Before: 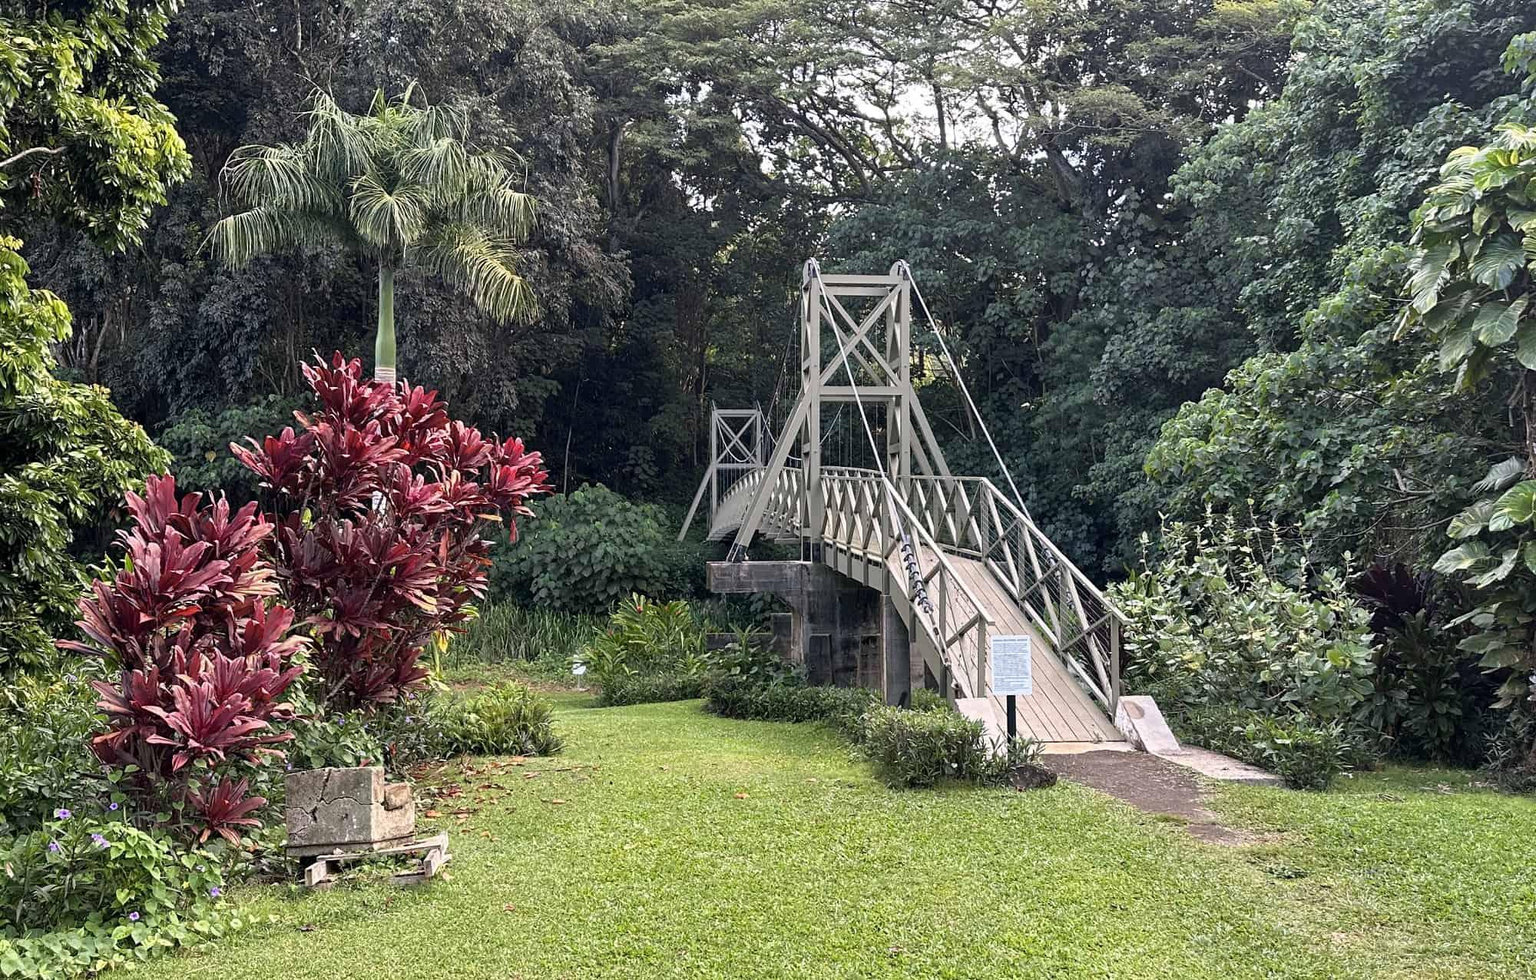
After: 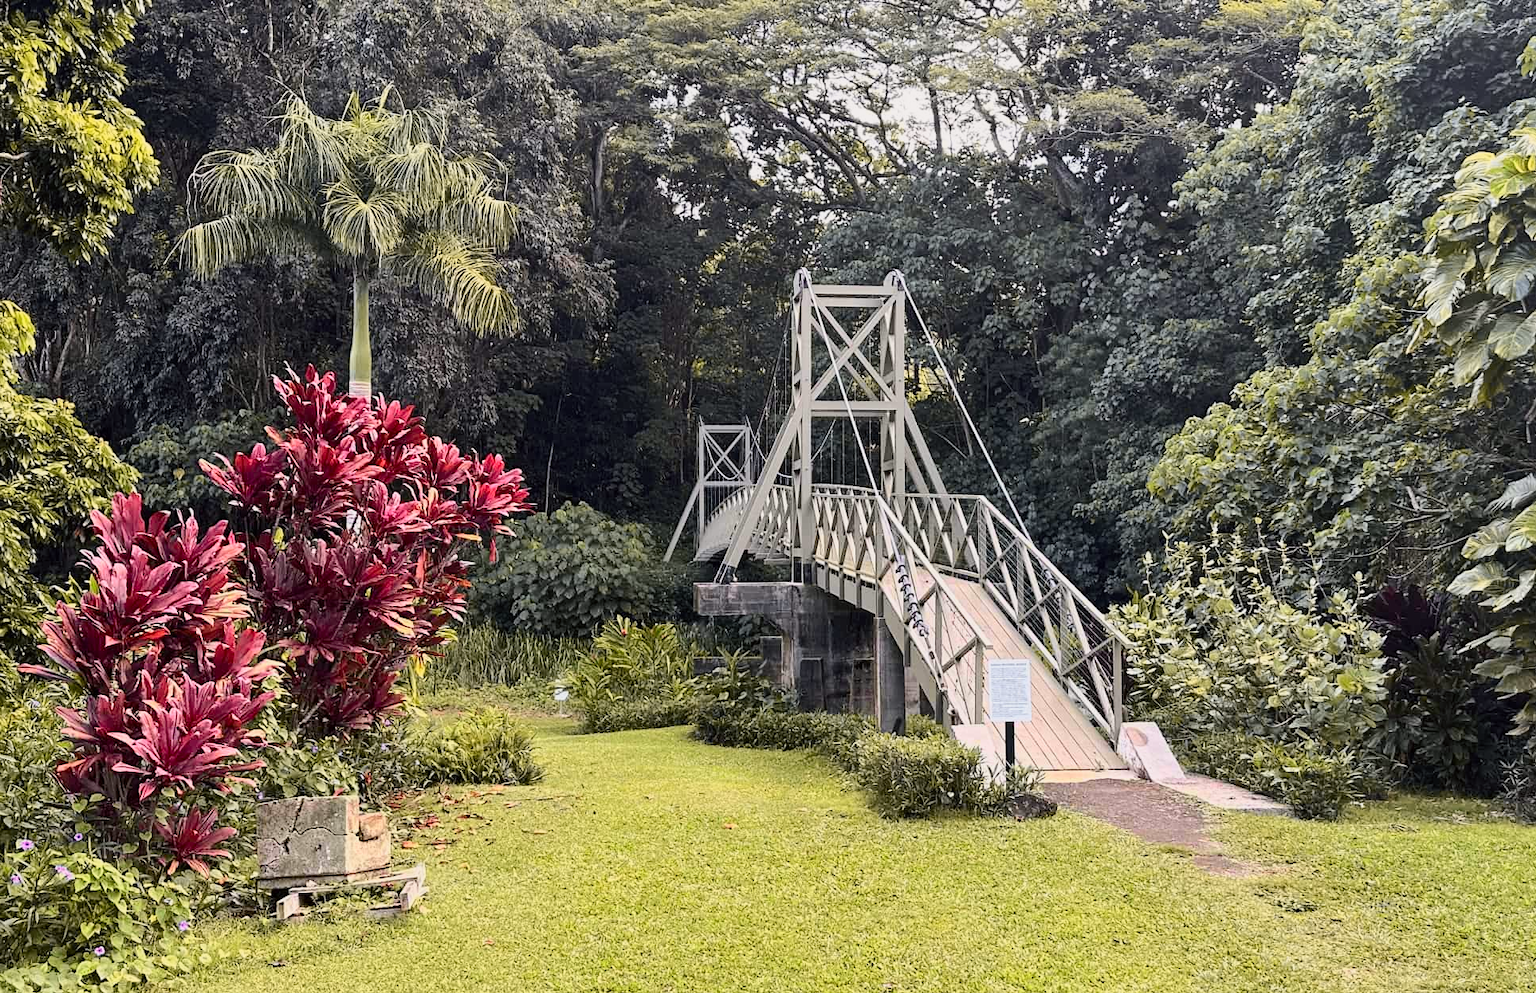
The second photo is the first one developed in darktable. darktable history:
crop and rotate: left 2.536%, right 1.107%, bottom 2.246%
rgb levels: preserve colors max RGB
tone curve: curves: ch0 [(0, 0) (0.239, 0.248) (0.508, 0.606) (0.826, 0.855) (1, 0.945)]; ch1 [(0, 0) (0.401, 0.42) (0.442, 0.47) (0.492, 0.498) (0.511, 0.516) (0.555, 0.586) (0.681, 0.739) (1, 1)]; ch2 [(0, 0) (0.411, 0.433) (0.5, 0.504) (0.545, 0.574) (1, 1)], color space Lab, independent channels, preserve colors none
